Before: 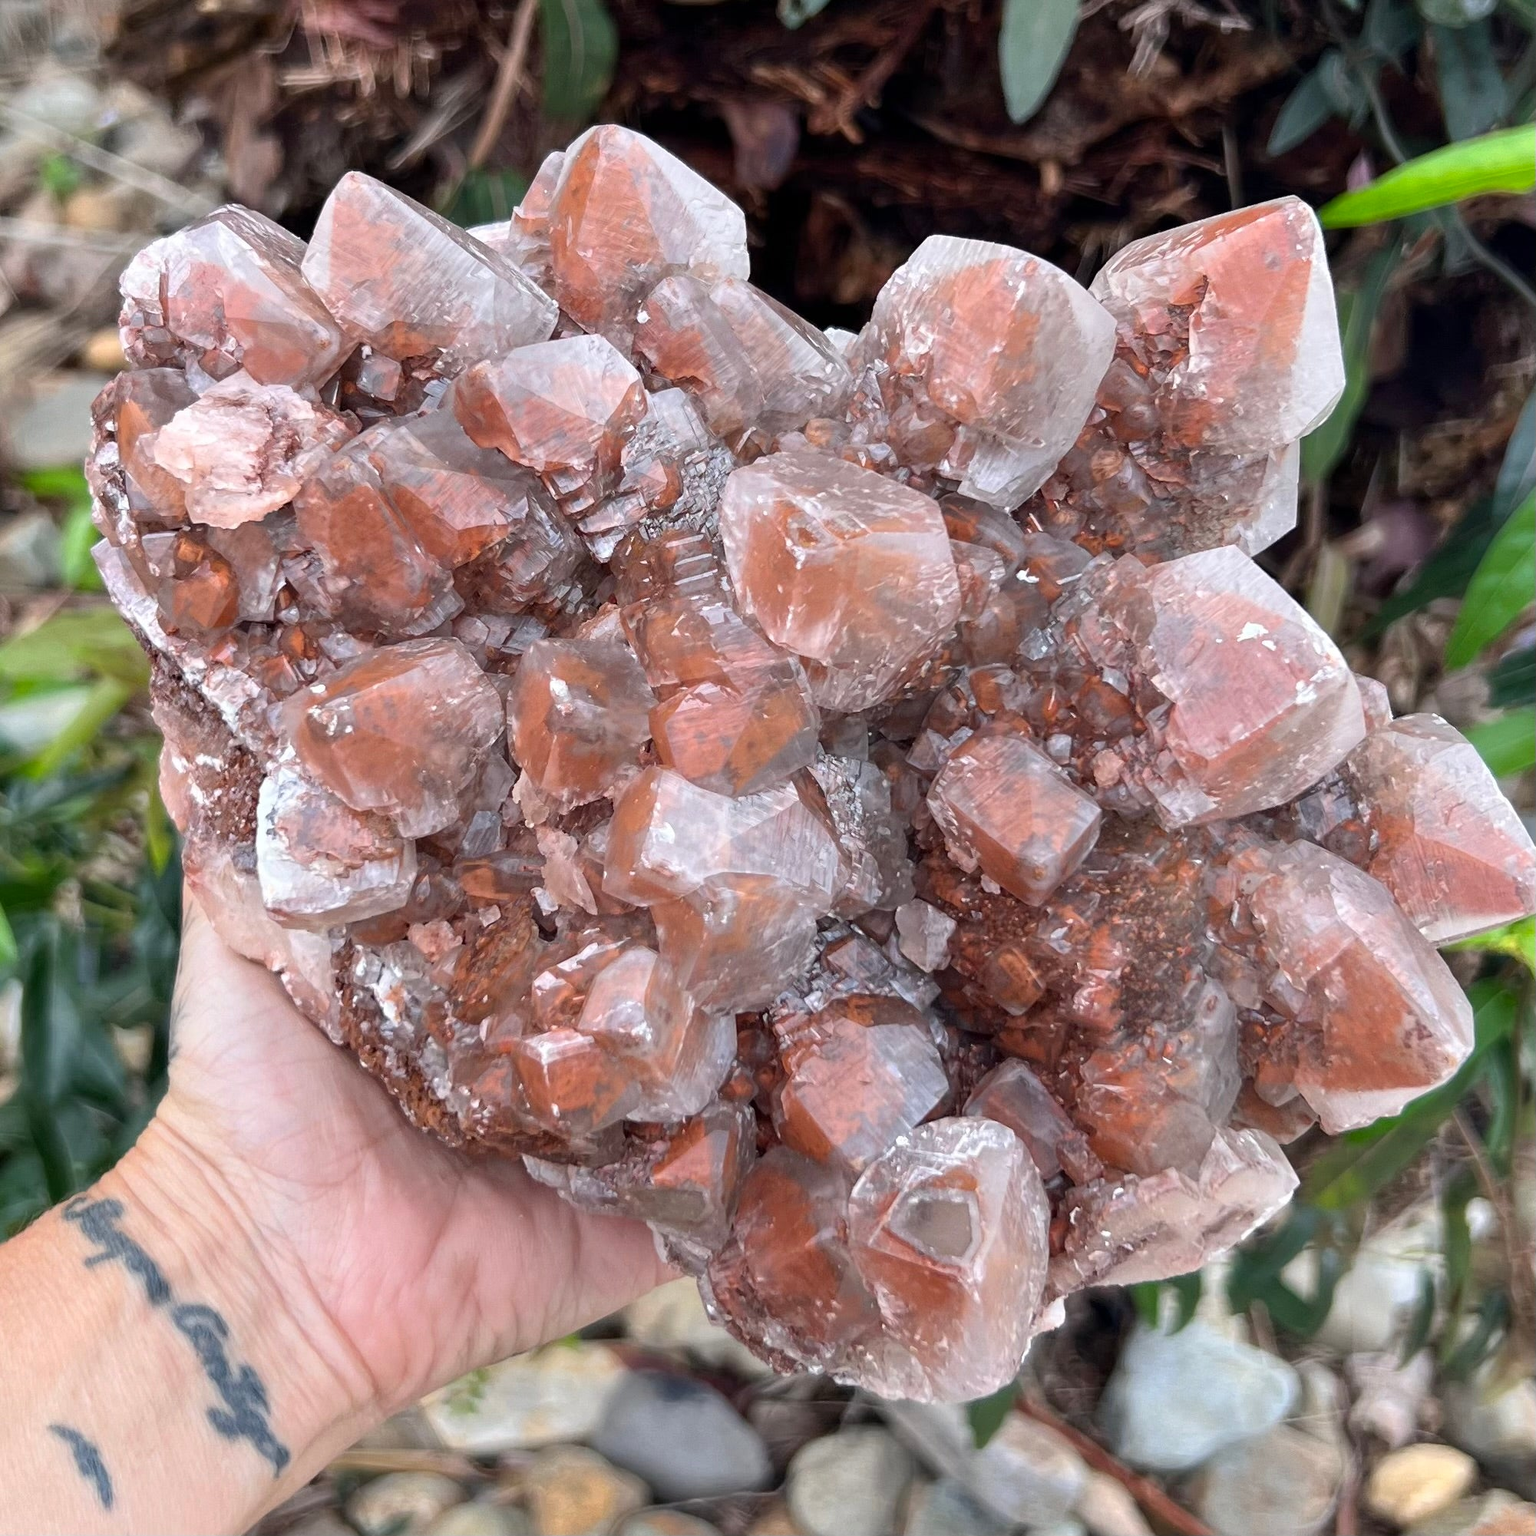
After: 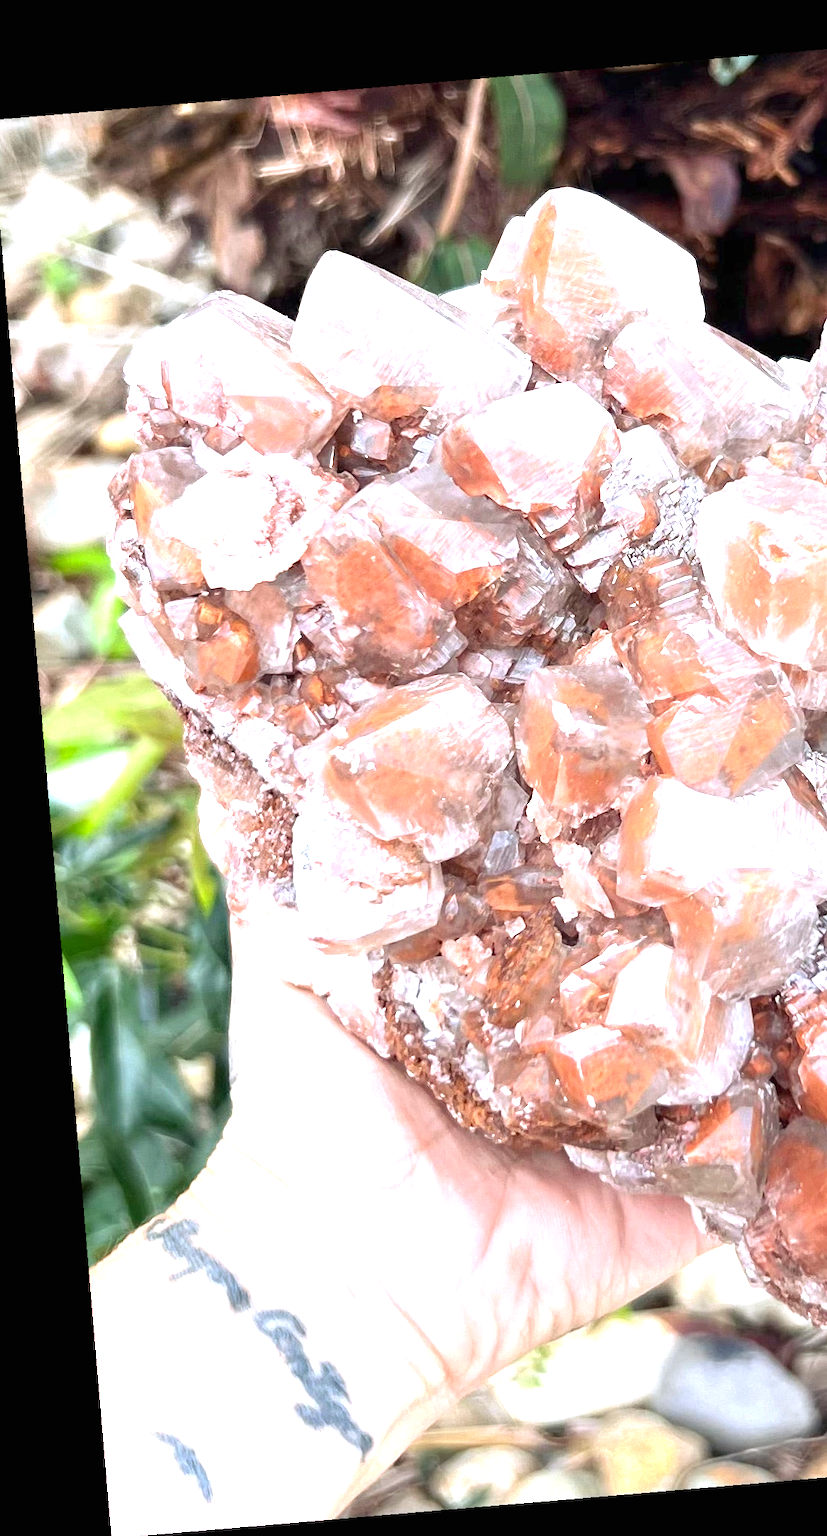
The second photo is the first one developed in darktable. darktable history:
rotate and perspective: rotation -4.86°, automatic cropping off
crop: left 0.587%, right 45.588%, bottom 0.086%
exposure: black level correction 0, exposure 1.5 EV, compensate exposure bias true, compensate highlight preservation false
white balance: red 0.98, blue 1.034
rgb curve: curves: ch2 [(0, 0) (0.567, 0.512) (1, 1)], mode RGB, independent channels
